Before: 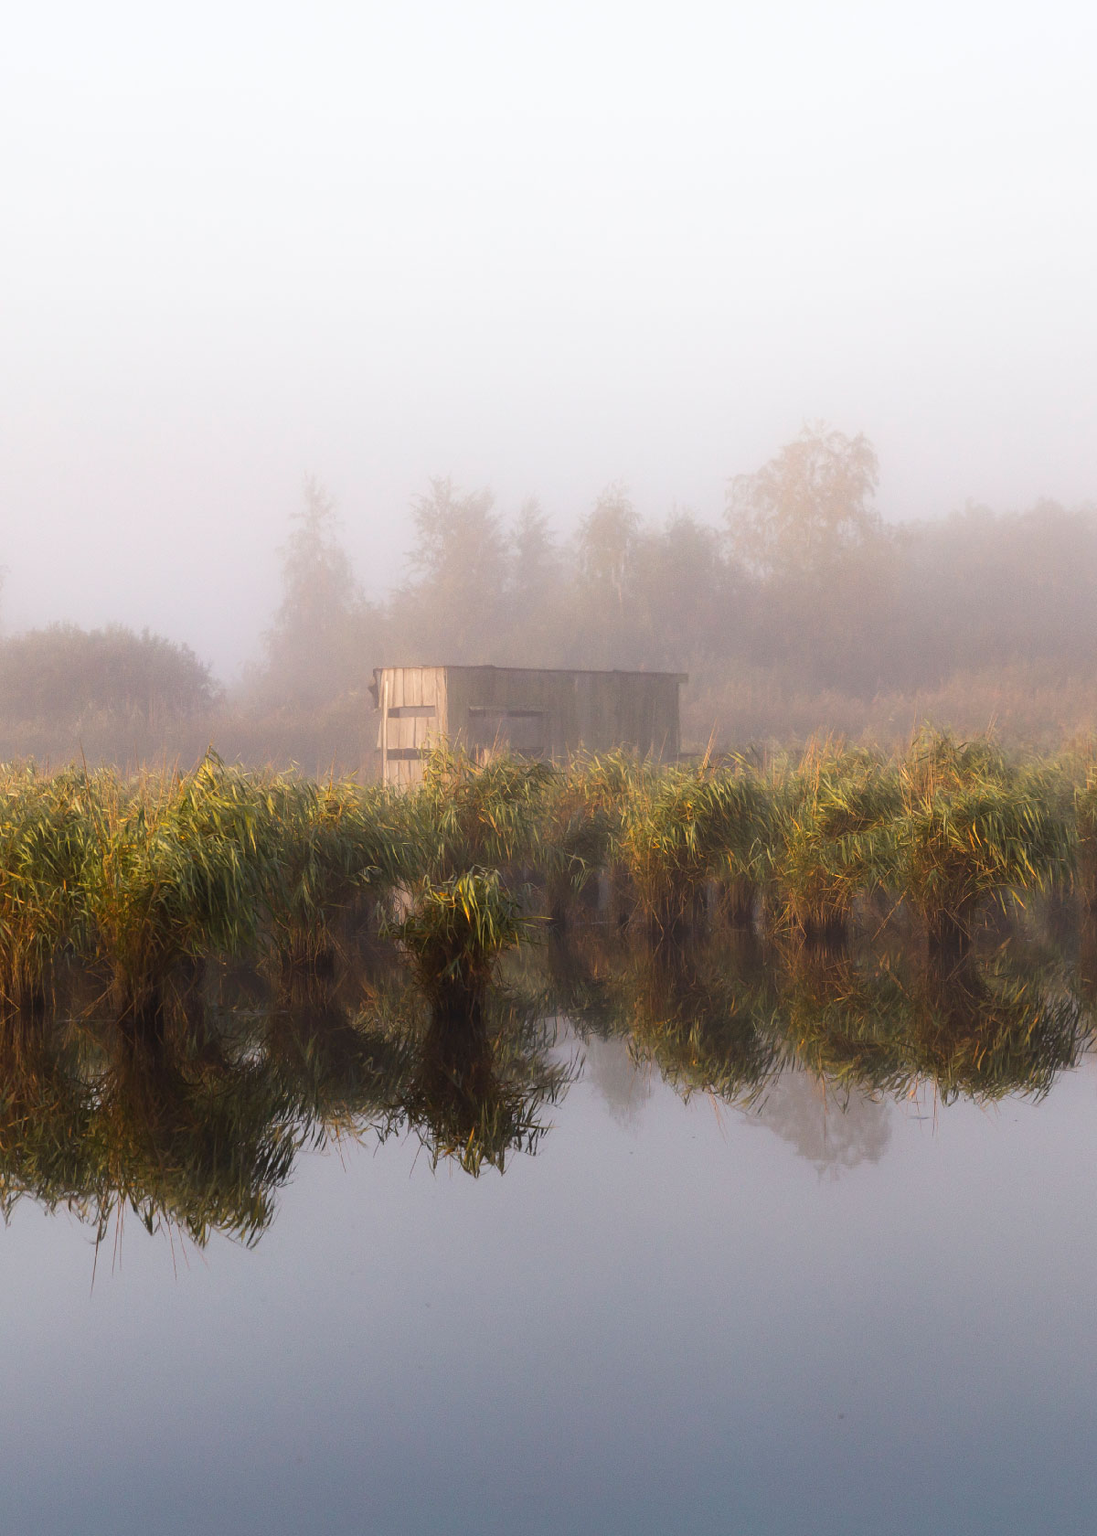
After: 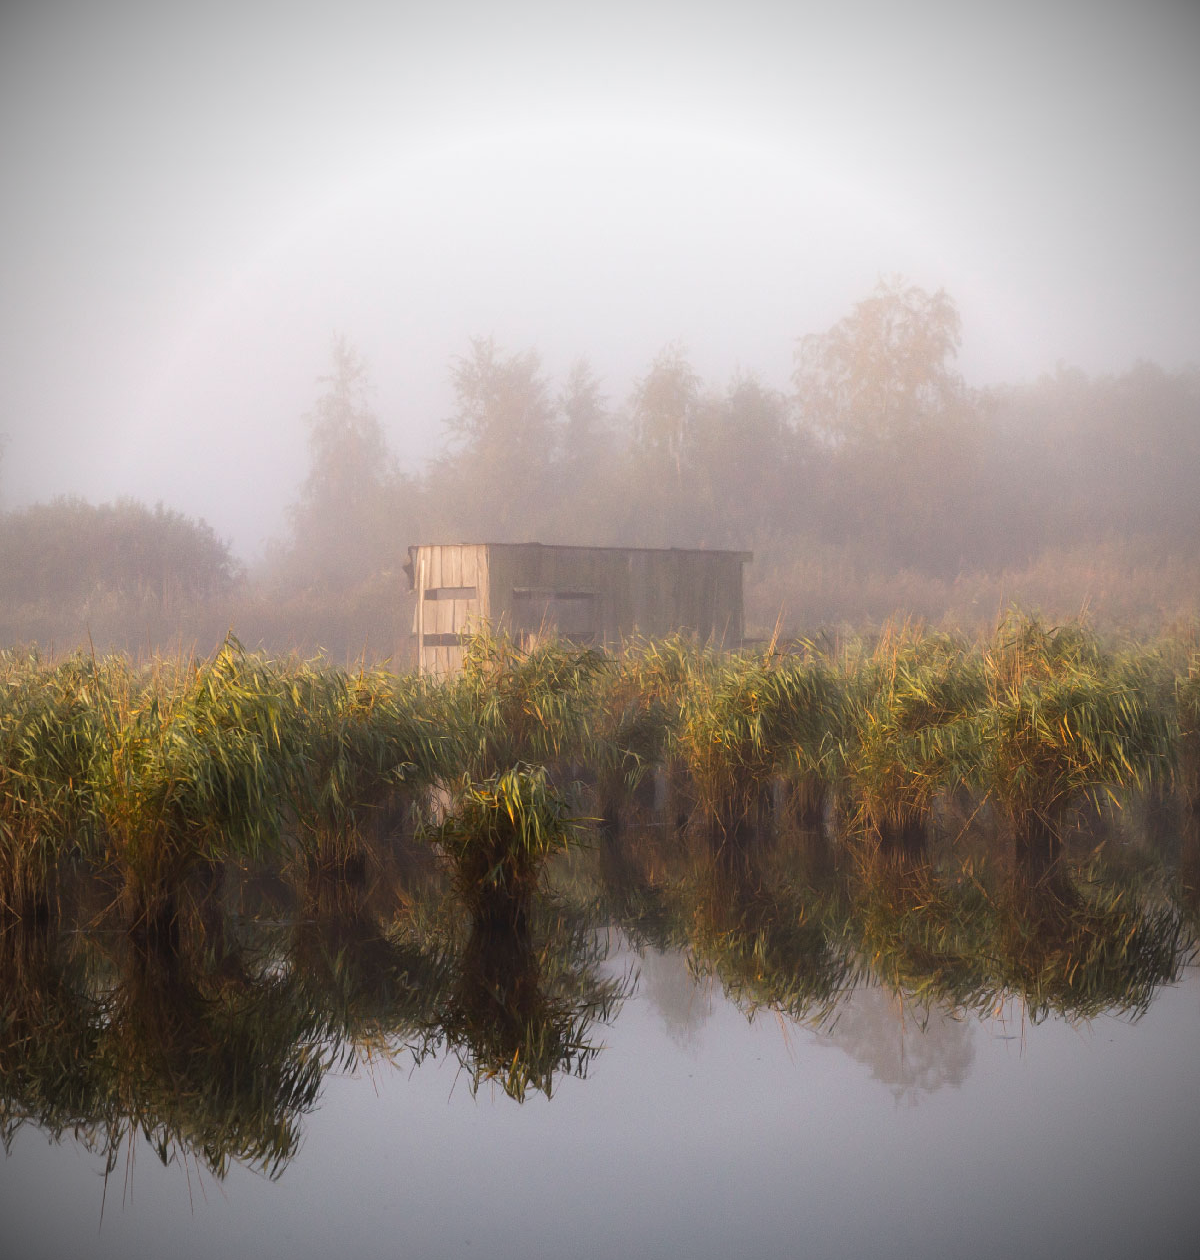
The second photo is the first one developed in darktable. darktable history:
vignetting: fall-off radius 60.91%, brightness -0.852
crop: top 11.061%, bottom 13.924%
